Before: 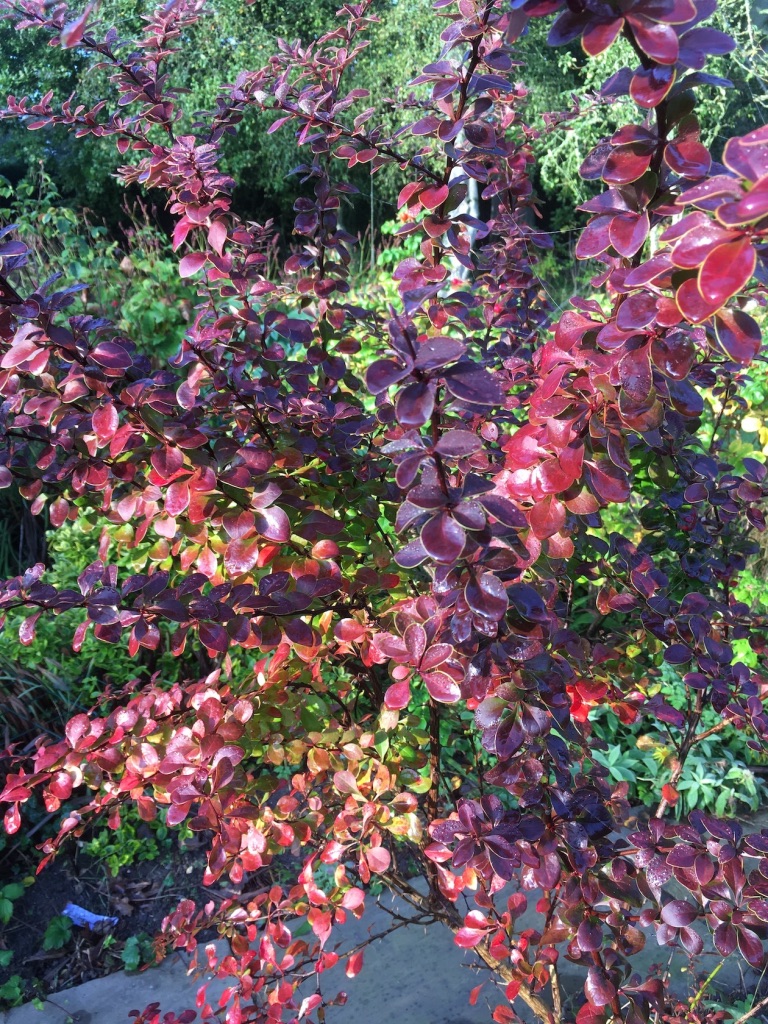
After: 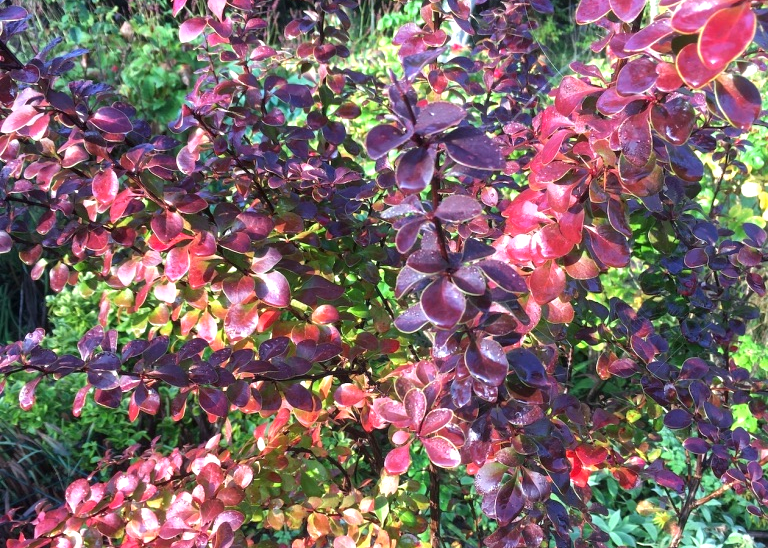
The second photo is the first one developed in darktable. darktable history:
exposure: exposure 0.493 EV, compensate highlight preservation false
crop and rotate: top 23.043%, bottom 23.437%
